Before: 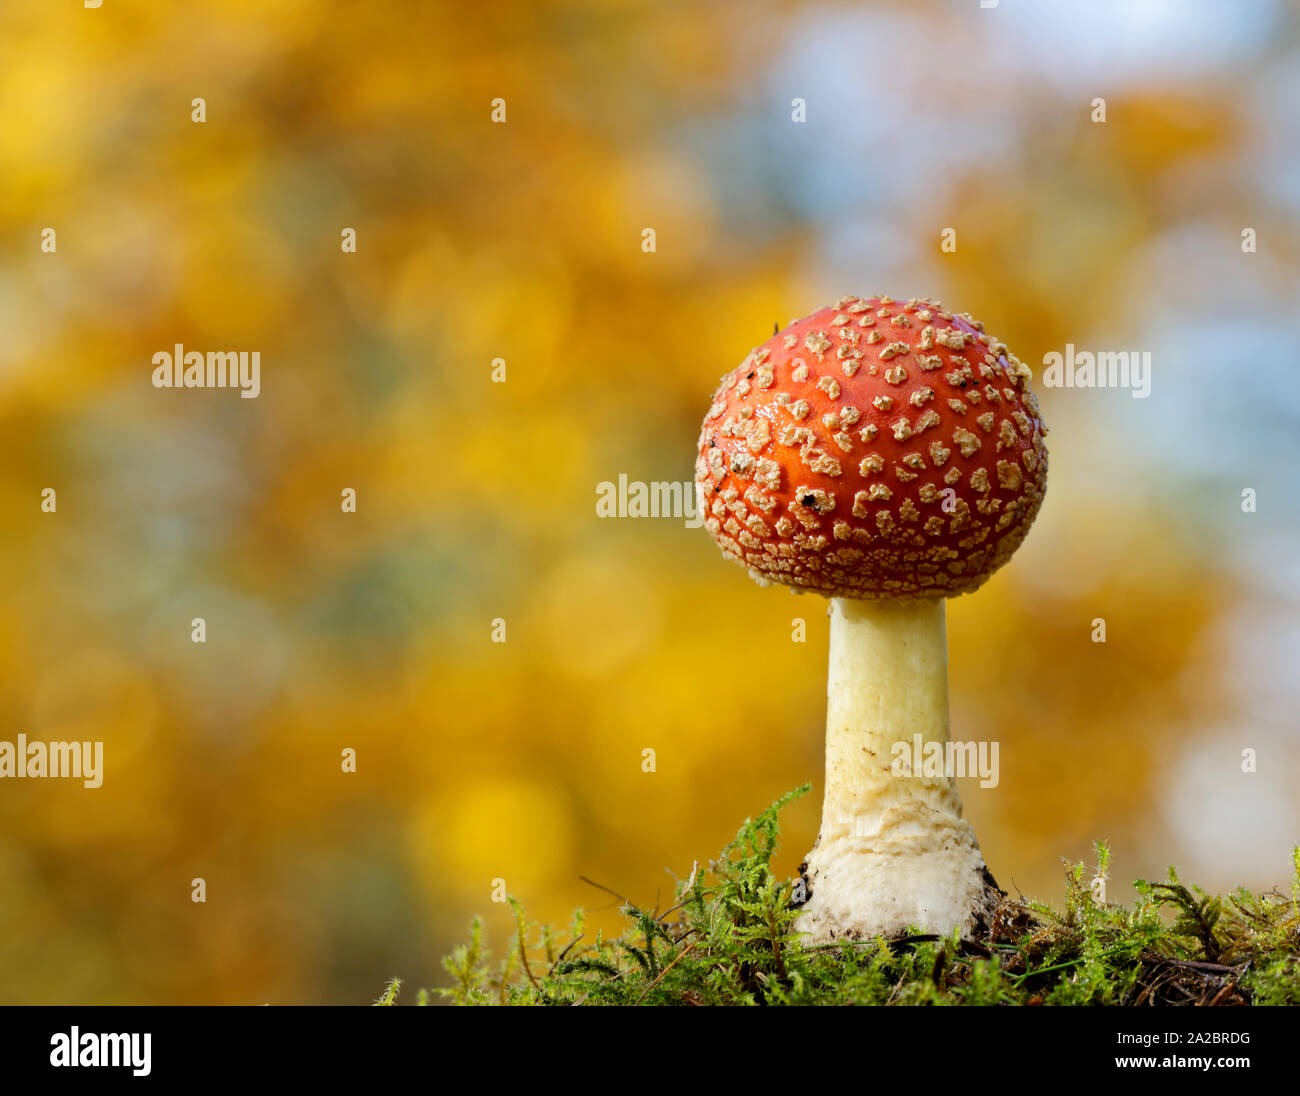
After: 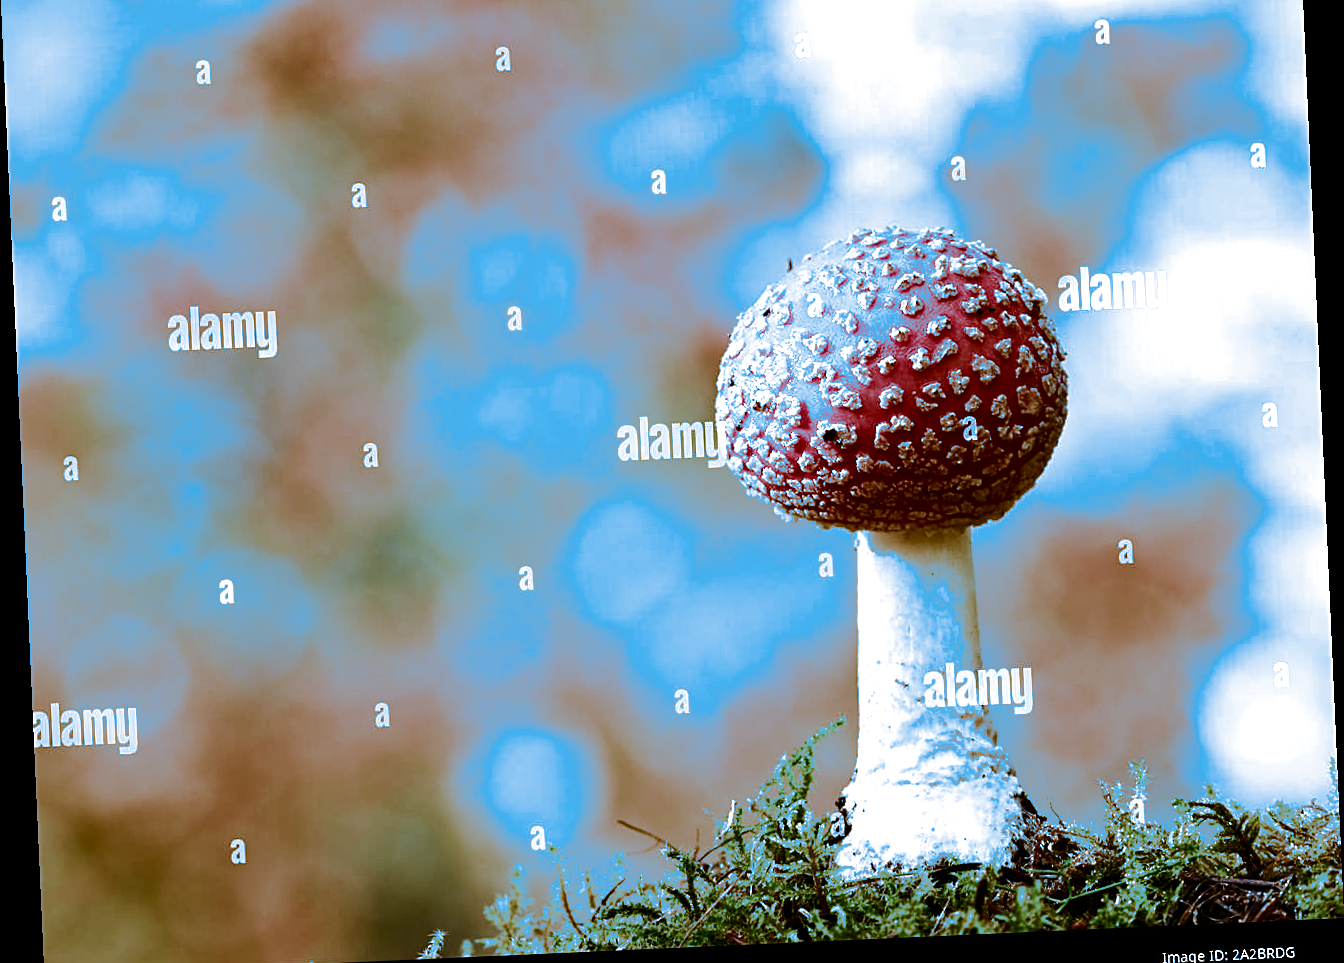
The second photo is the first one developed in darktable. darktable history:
tone equalizer: -8 EV -1.08 EV, -7 EV -1.01 EV, -6 EV -0.867 EV, -5 EV -0.578 EV, -3 EV 0.578 EV, -2 EV 0.867 EV, -1 EV 1.01 EV, +0 EV 1.08 EV, edges refinement/feathering 500, mask exposure compensation -1.57 EV, preserve details no
sharpen: on, module defaults
crop: top 7.625%, bottom 8.027%
contrast brightness saturation: contrast 0.15, brightness -0.01, saturation 0.1
white balance: red 0.982, blue 1.018
rotate and perspective: rotation -2.56°, automatic cropping off
split-toning: shadows › hue 220°, shadows › saturation 0.64, highlights › hue 220°, highlights › saturation 0.64, balance 0, compress 5.22%
